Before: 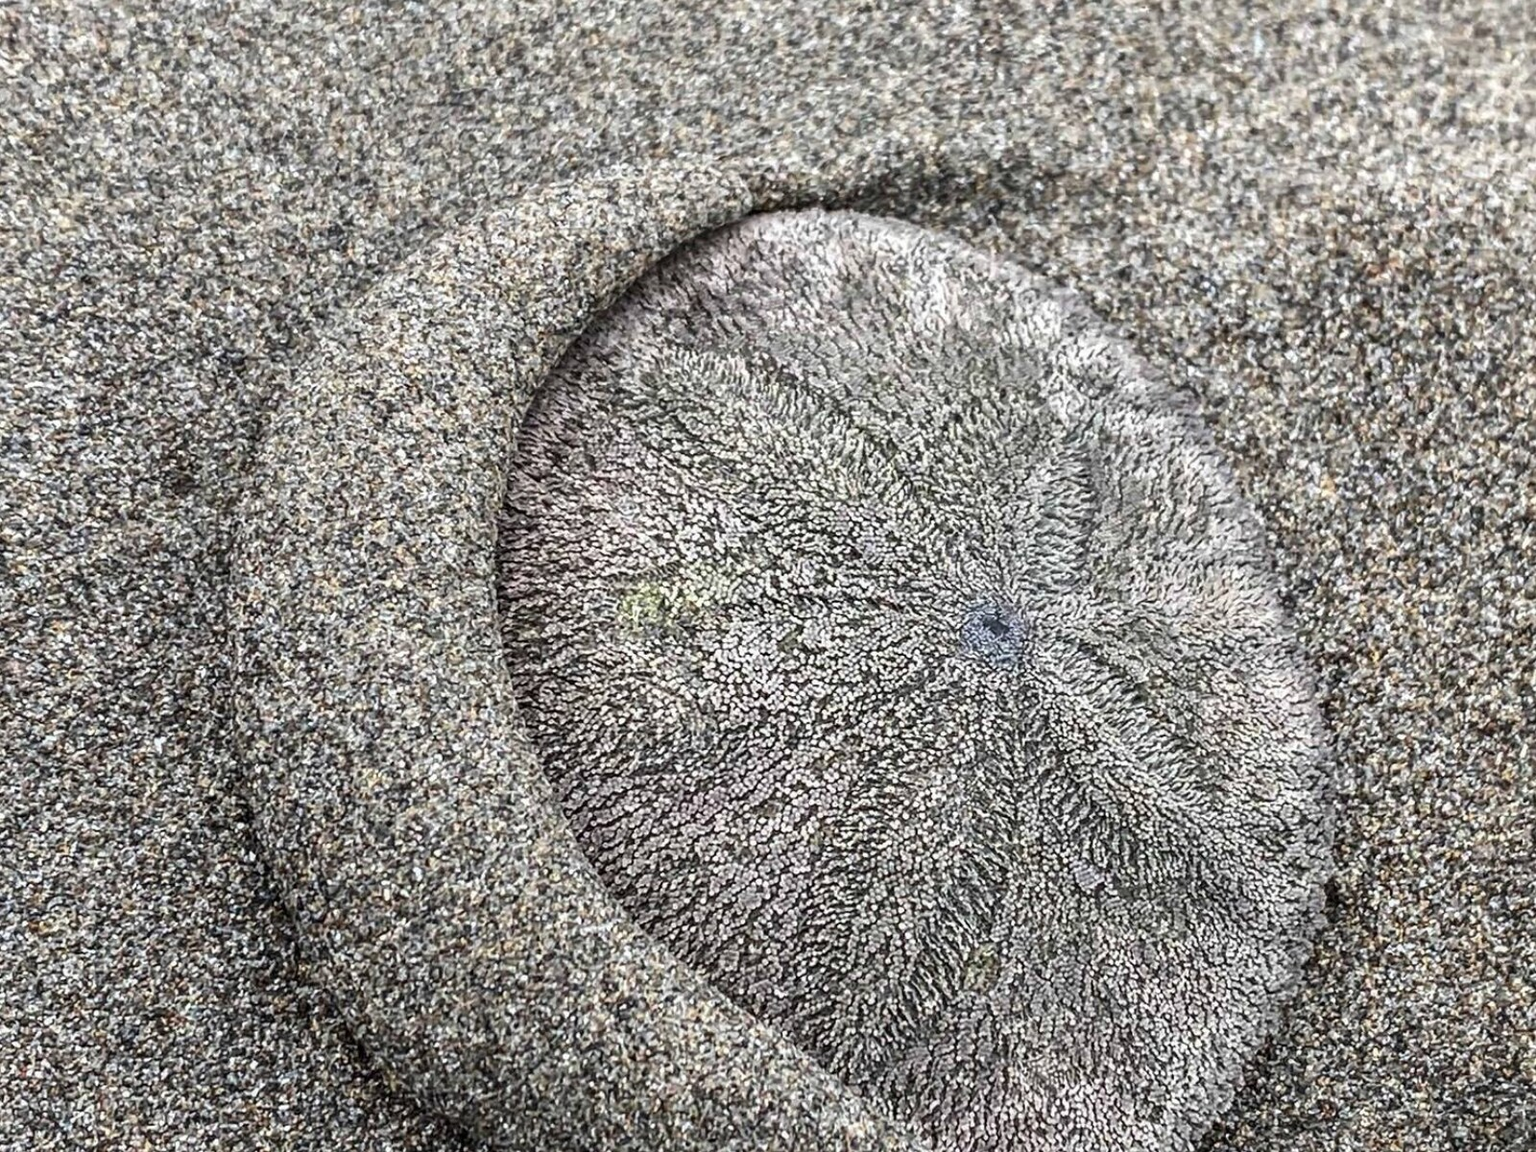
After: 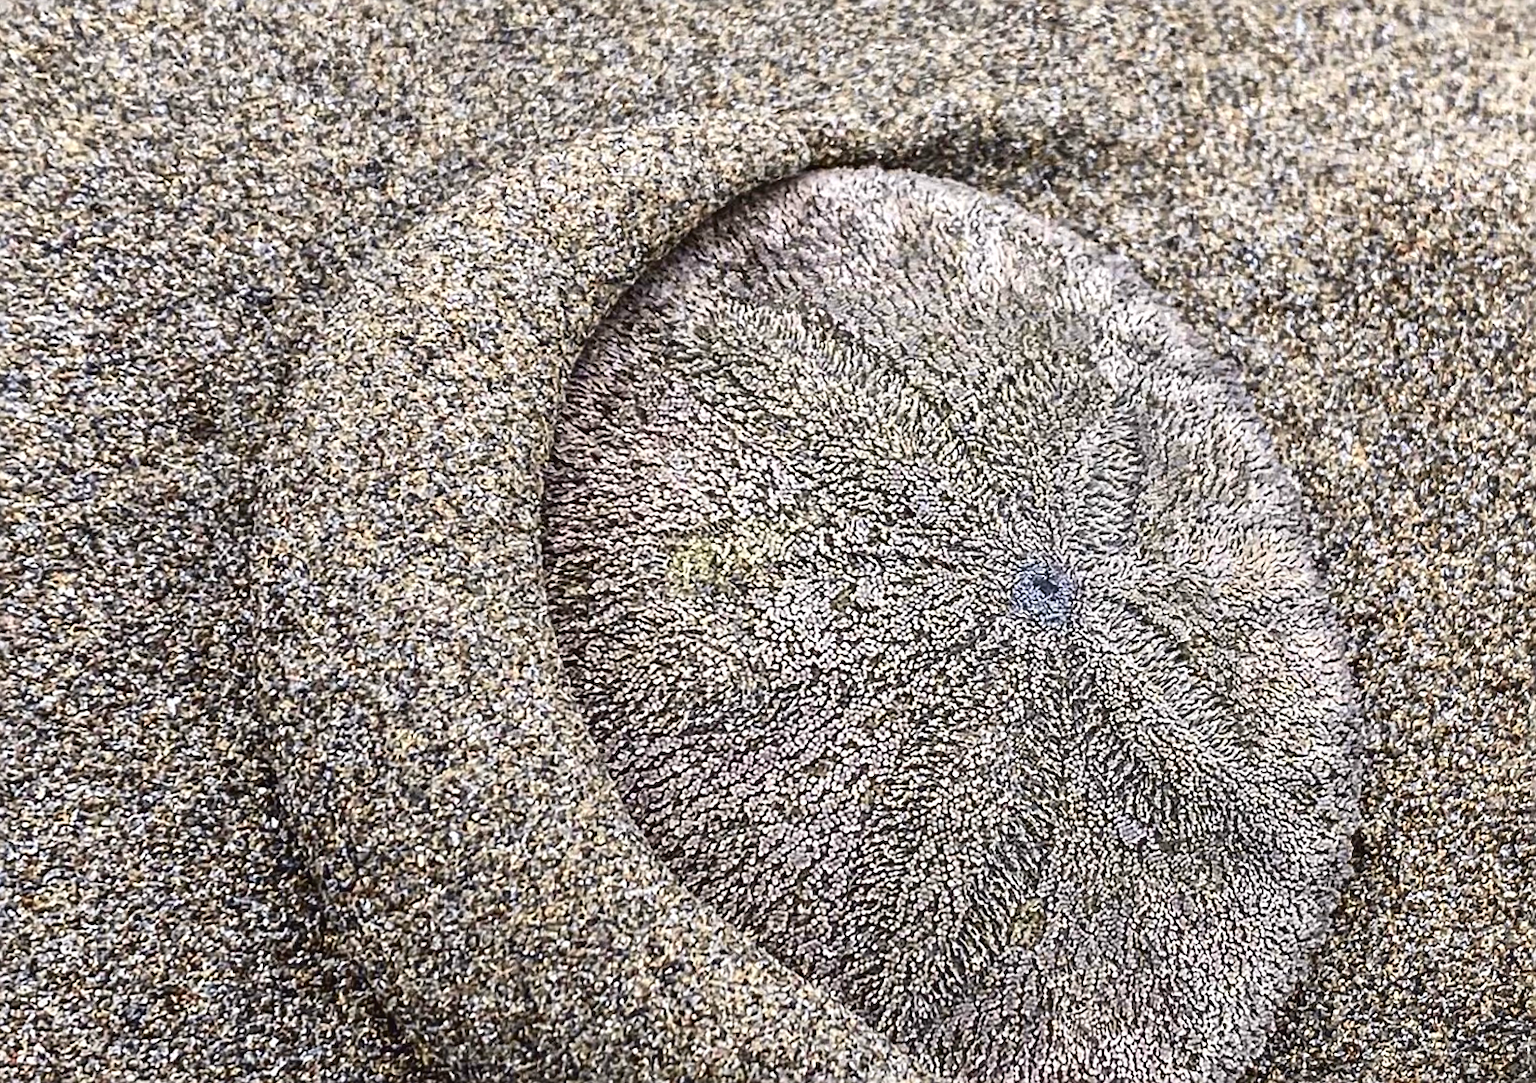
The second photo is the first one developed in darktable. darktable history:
sharpen: on, module defaults
tone curve: curves: ch0 [(0, 0.036) (0.119, 0.115) (0.461, 0.479) (0.715, 0.767) (0.817, 0.865) (1, 0.998)]; ch1 [(0, 0) (0.377, 0.416) (0.44, 0.478) (0.487, 0.498) (0.514, 0.525) (0.538, 0.552) (0.67, 0.688) (1, 1)]; ch2 [(0, 0) (0.38, 0.405) (0.463, 0.445) (0.492, 0.486) (0.524, 0.541) (0.578, 0.59) (0.653, 0.658) (1, 1)], color space Lab, independent channels, preserve colors none
rotate and perspective: rotation 0.679°, lens shift (horizontal) 0.136, crop left 0.009, crop right 0.991, crop top 0.078, crop bottom 0.95
